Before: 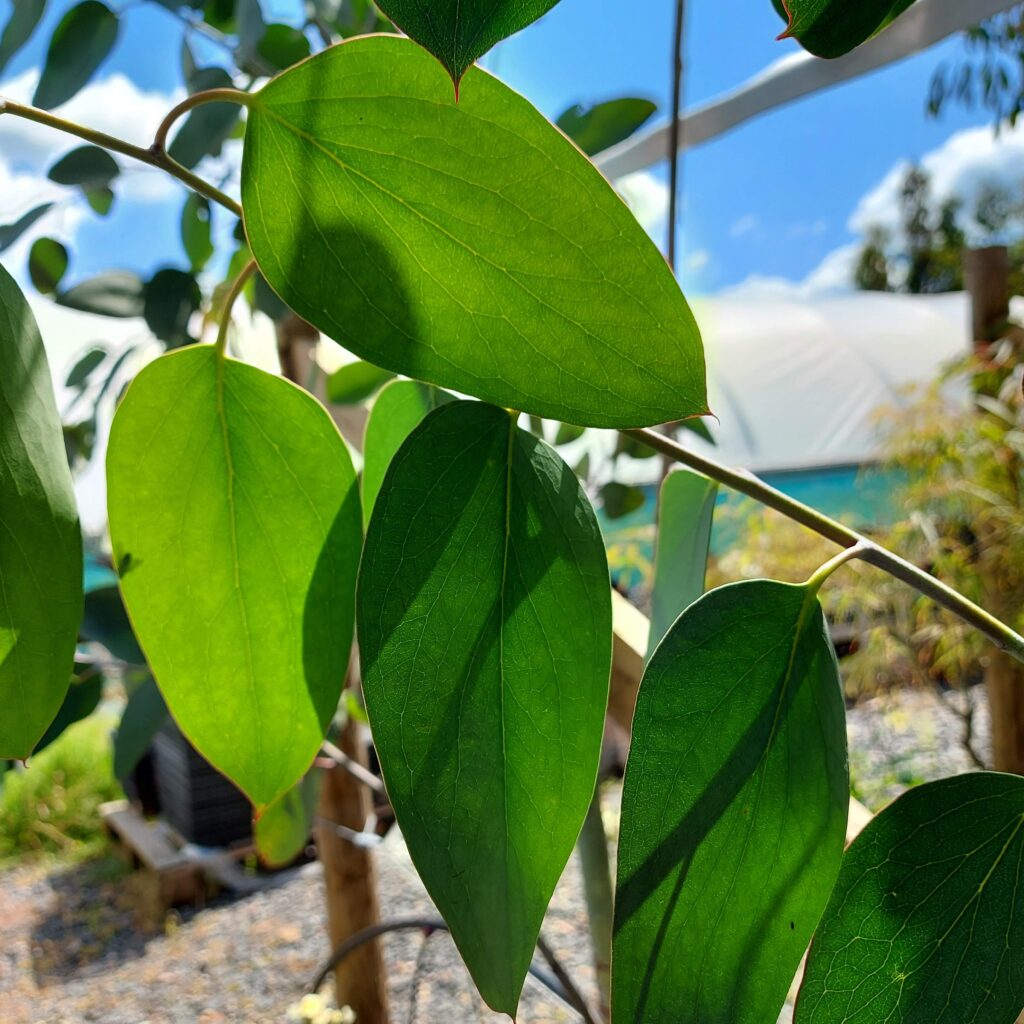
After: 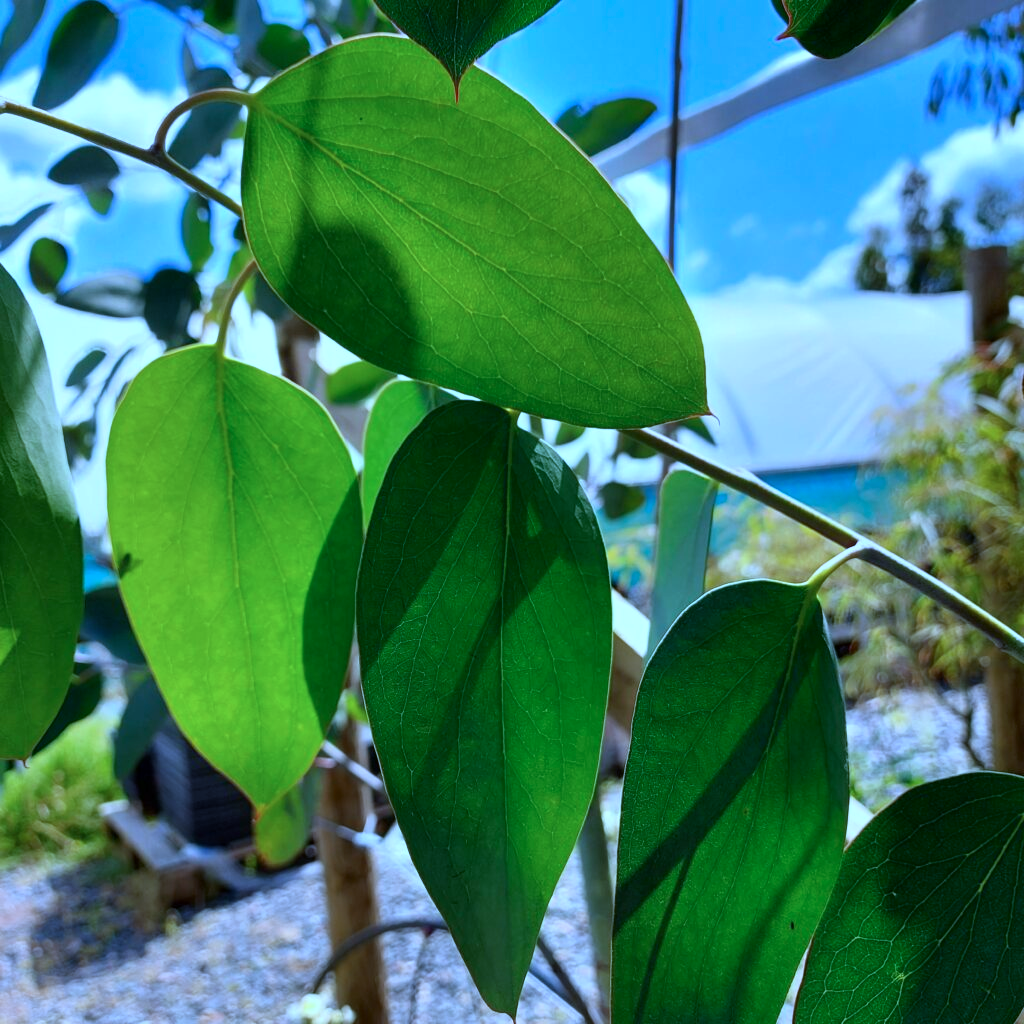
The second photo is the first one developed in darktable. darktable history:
contrast brightness saturation: contrast 0.07
color calibration: x 0.38, y 0.391, temperature 4086.74 K
white balance: red 0.871, blue 1.249
